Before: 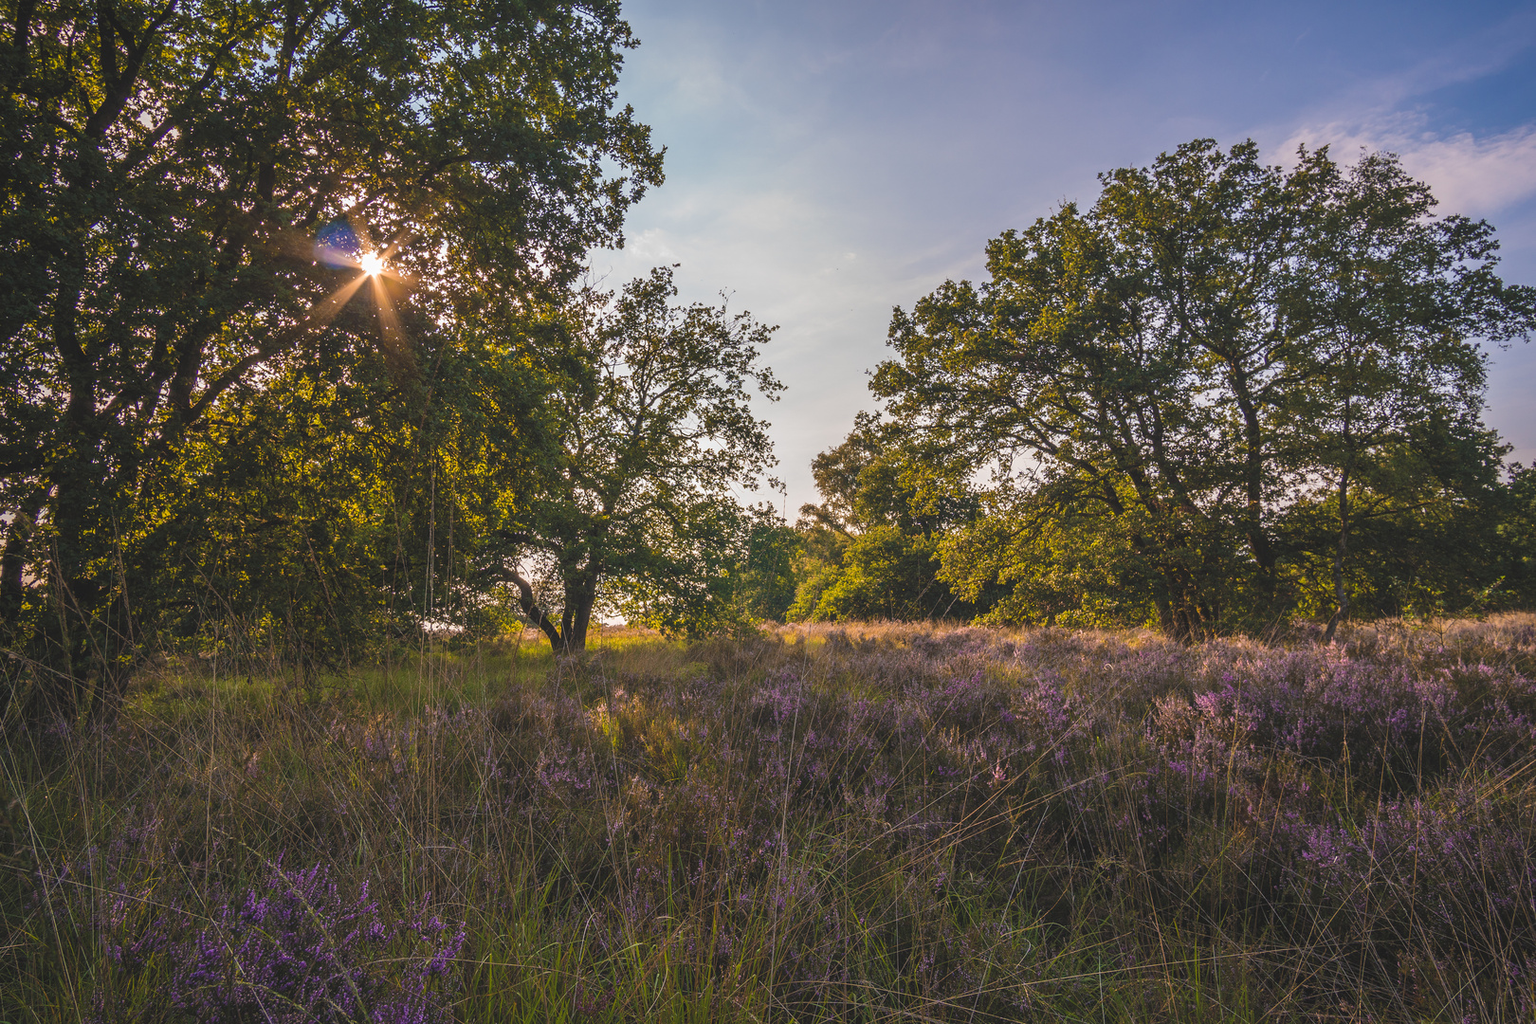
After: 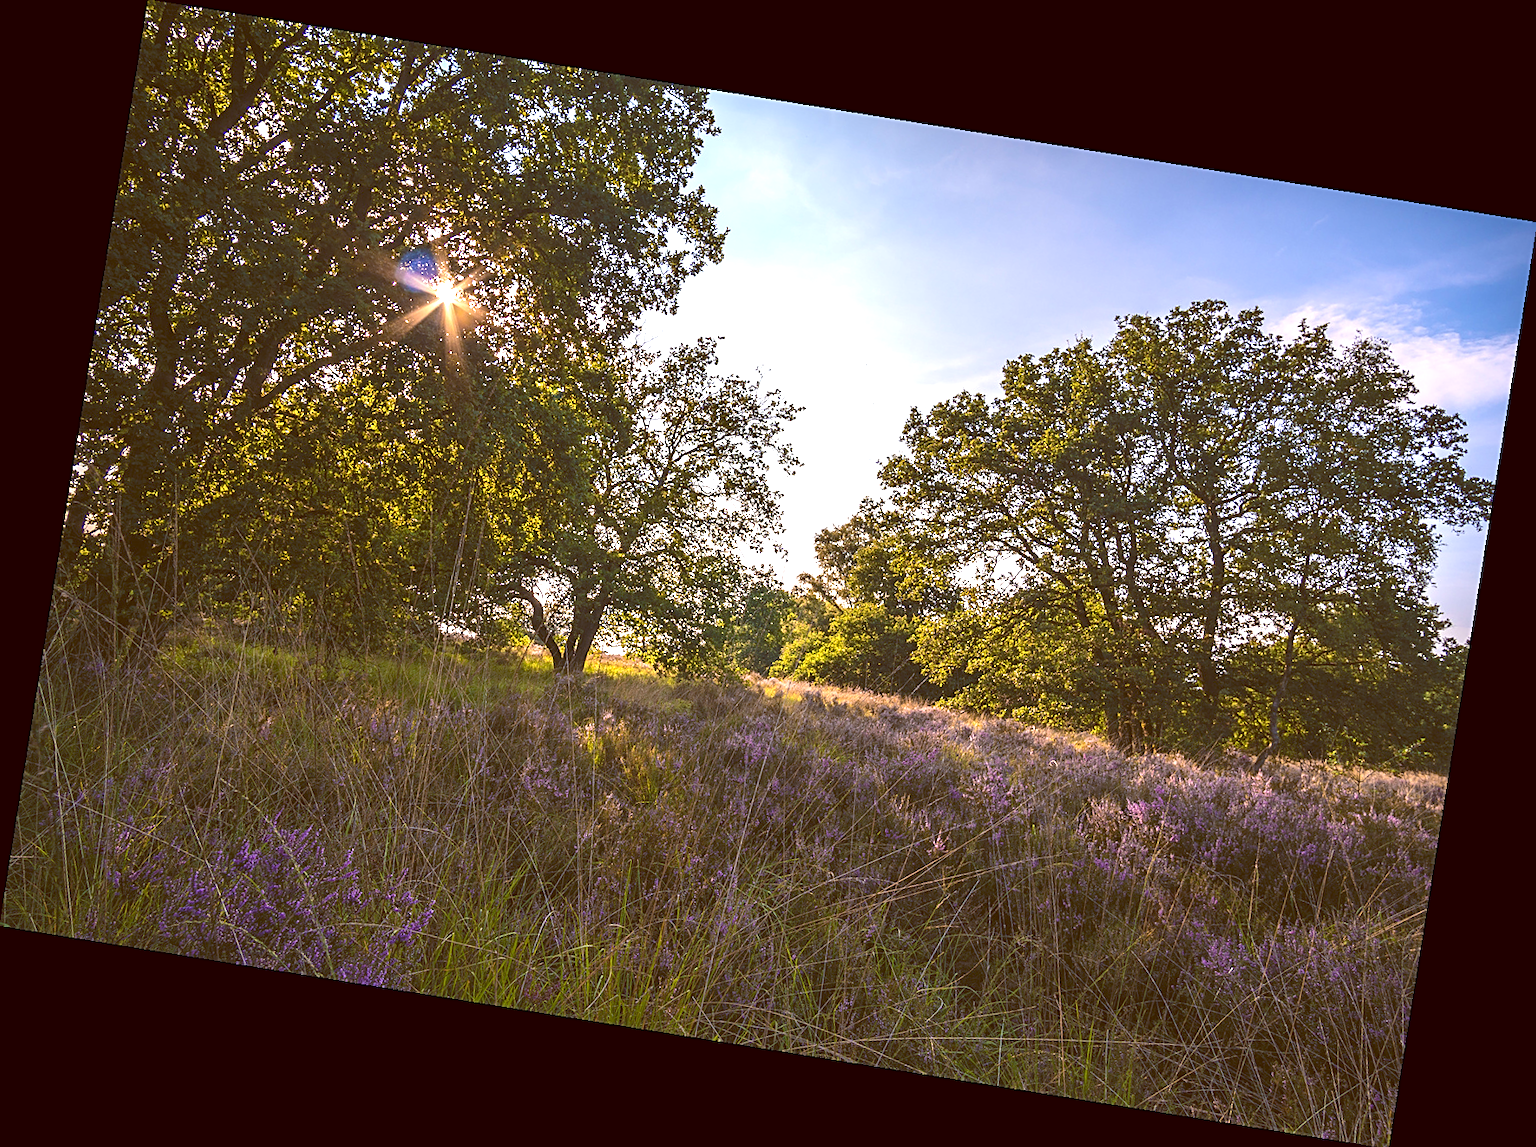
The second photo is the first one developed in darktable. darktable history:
rotate and perspective: rotation 9.12°, automatic cropping off
exposure: exposure 0.785 EV, compensate highlight preservation false
sharpen: on, module defaults
color balance: lift [1, 1.015, 1.004, 0.985], gamma [1, 0.958, 0.971, 1.042], gain [1, 0.956, 0.977, 1.044]
tone equalizer: -8 EV -0.001 EV, -7 EV 0.001 EV, -6 EV -0.002 EV, -5 EV -0.003 EV, -4 EV -0.062 EV, -3 EV -0.222 EV, -2 EV -0.267 EV, -1 EV 0.105 EV, +0 EV 0.303 EV
